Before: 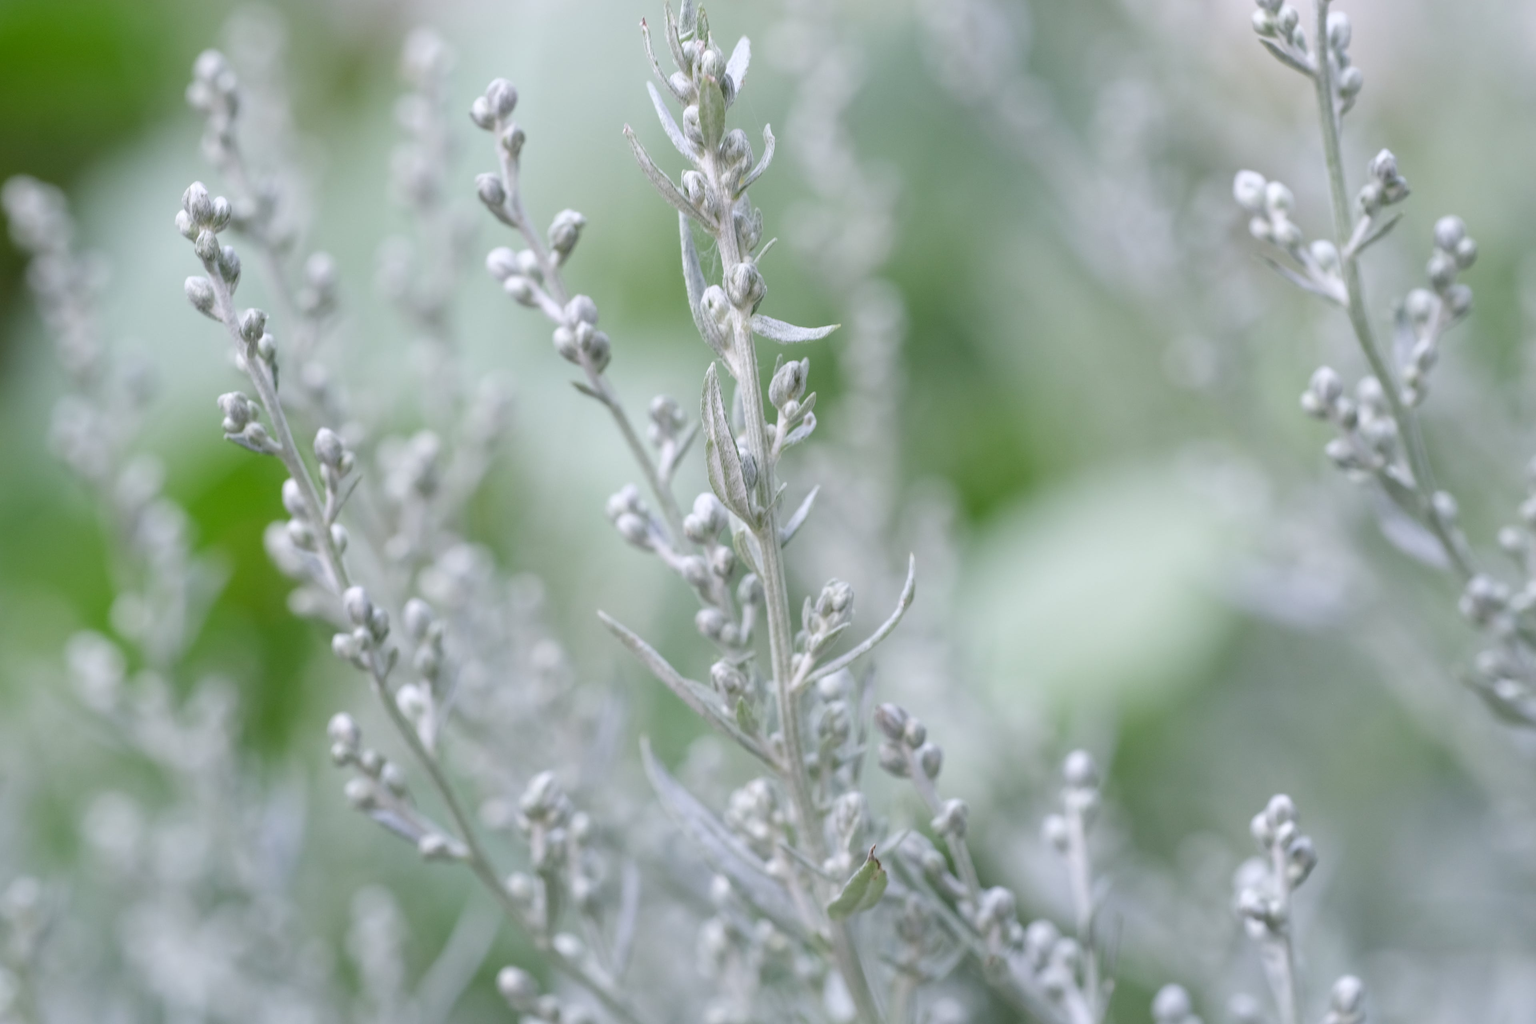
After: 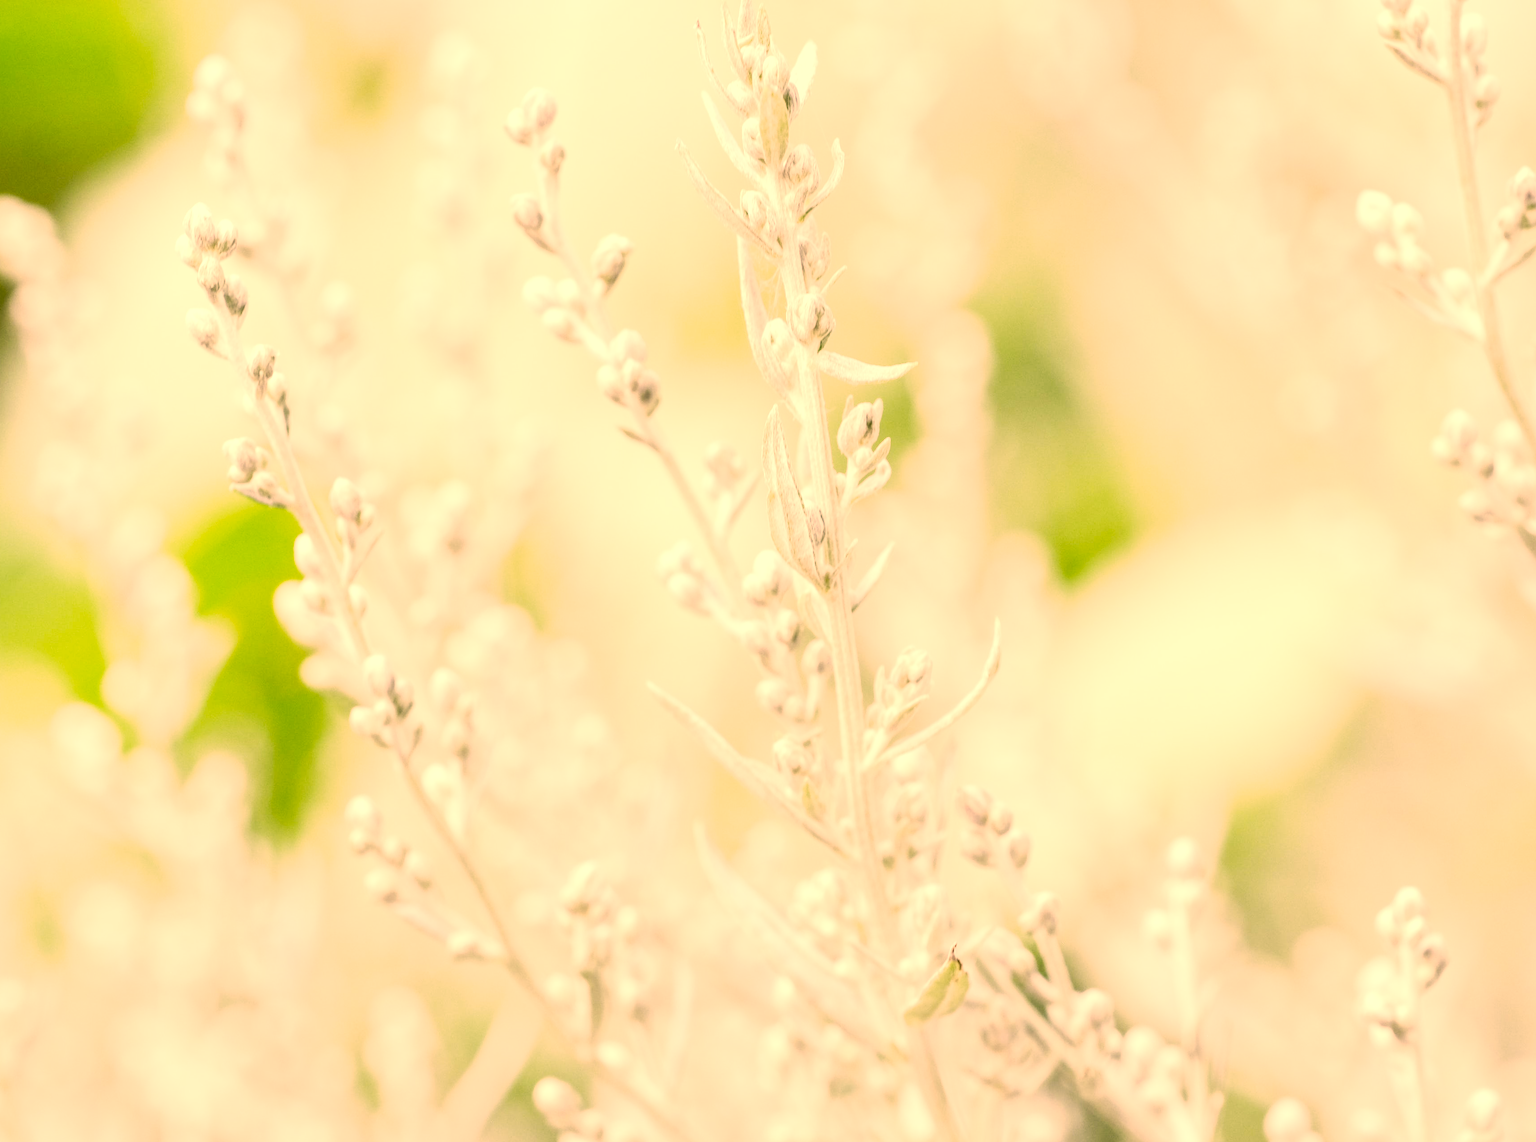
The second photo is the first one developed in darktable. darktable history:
crop and rotate: left 1.219%, right 9.16%
local contrast: detail 142%
exposure: black level correction 0, exposure 1.376 EV, compensate highlight preservation false
color correction: highlights a* 18.69, highlights b* 35.65, shadows a* 1.54, shadows b* 6.79, saturation 1.02
base curve: curves: ch0 [(0, 0) (0.088, 0.125) (0.176, 0.251) (0.354, 0.501) (0.613, 0.749) (1, 0.877)], preserve colors none
